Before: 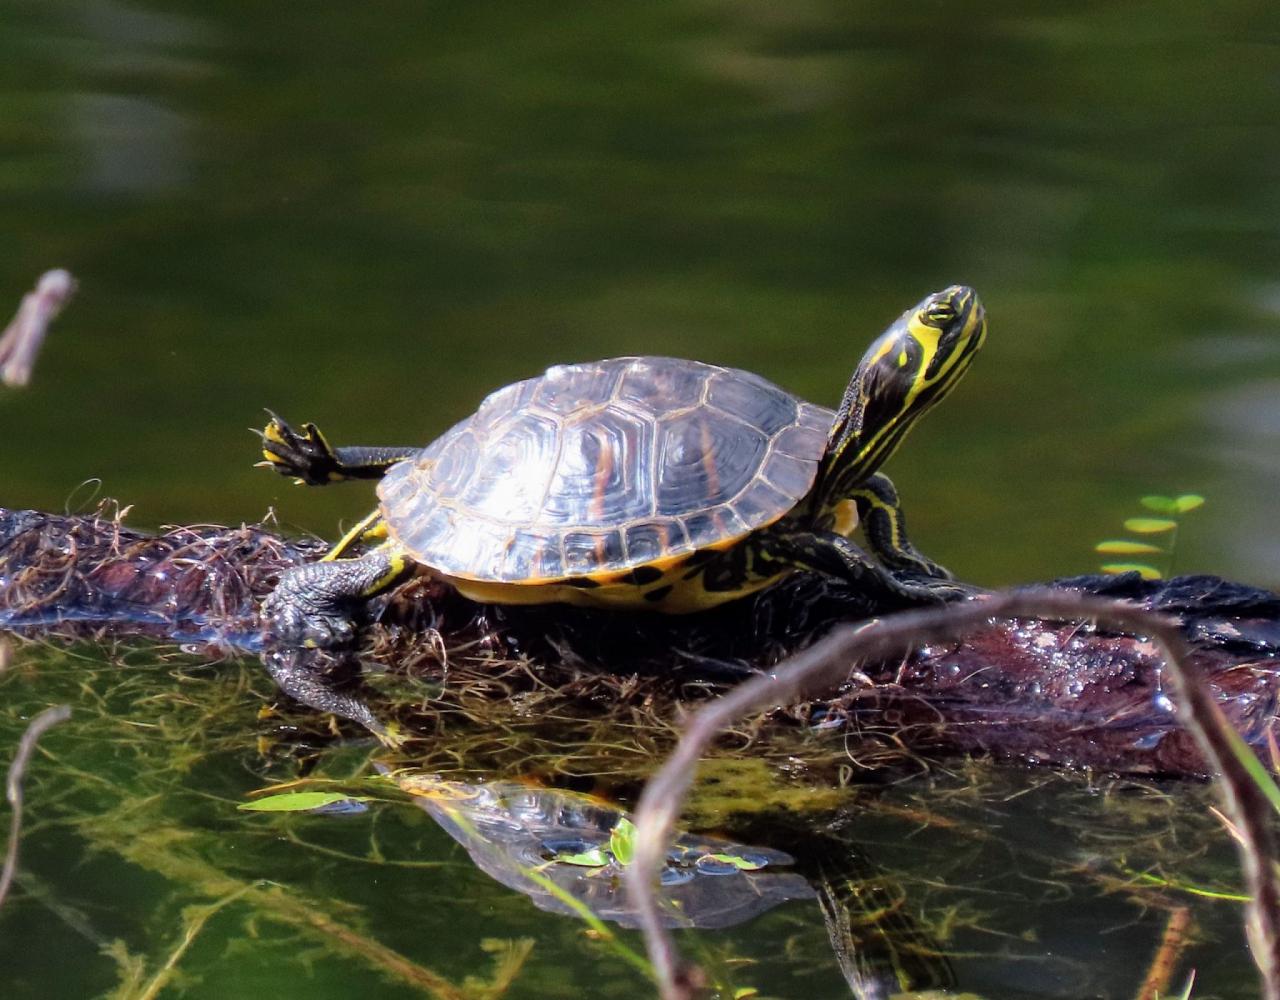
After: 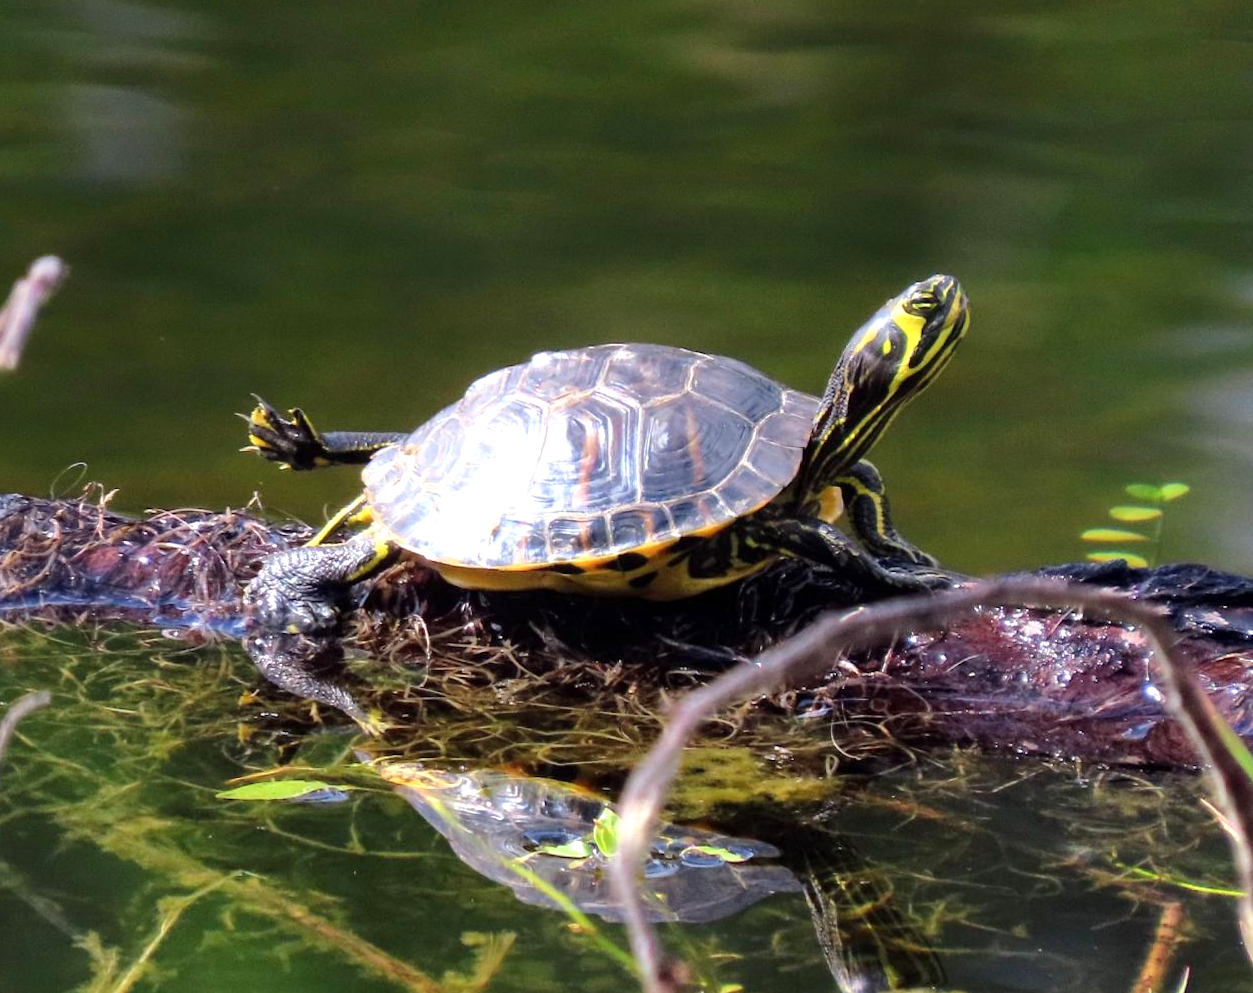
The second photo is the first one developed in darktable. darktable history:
tone equalizer: -8 EV -1.84 EV, -7 EV -1.16 EV, -6 EV -1.62 EV, smoothing diameter 25%, edges refinement/feathering 10, preserve details guided filter
exposure: exposure 0.493 EV, compensate highlight preservation false
levels: mode automatic
rotate and perspective: rotation 0.226°, lens shift (vertical) -0.042, crop left 0.023, crop right 0.982, crop top 0.006, crop bottom 0.994
